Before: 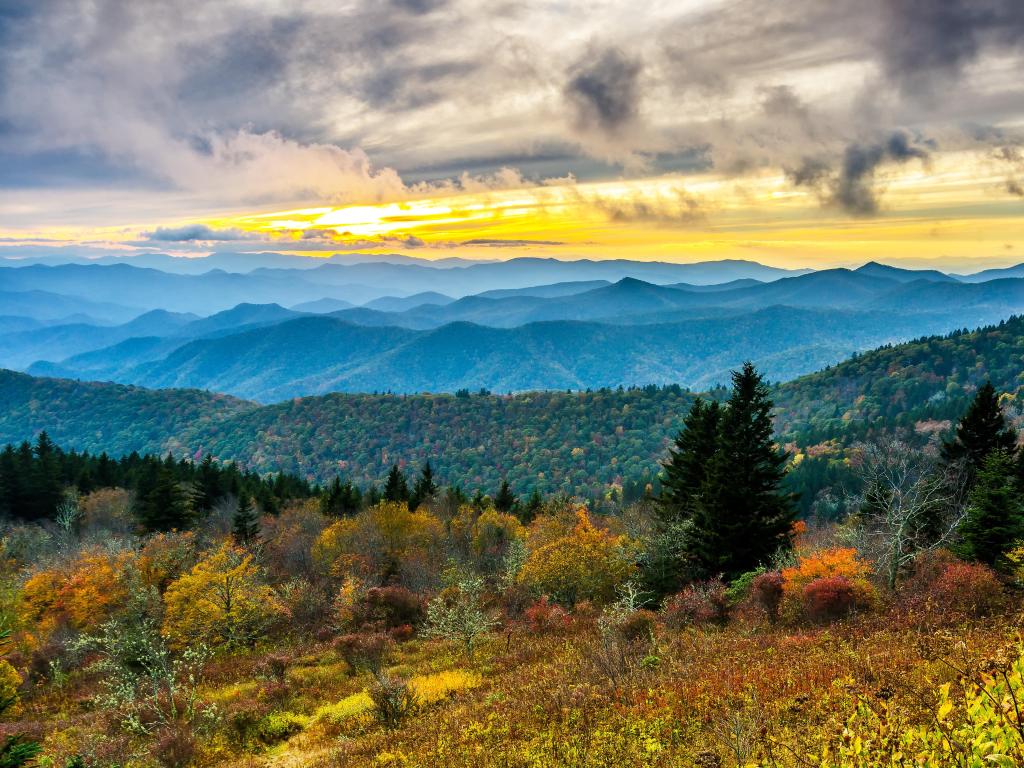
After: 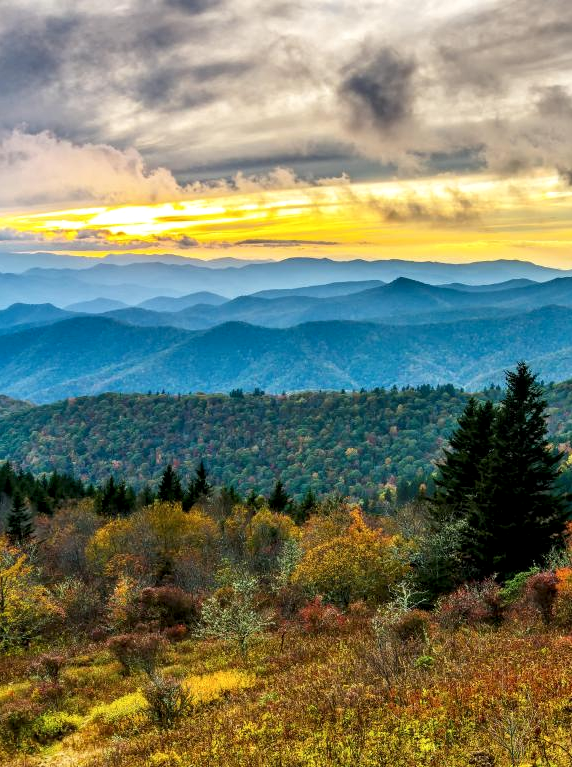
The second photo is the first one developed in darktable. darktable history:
crop: left 22.089%, right 22.047%, bottom 0%
local contrast: on, module defaults
exposure: exposure -0.04 EV, compensate highlight preservation false
